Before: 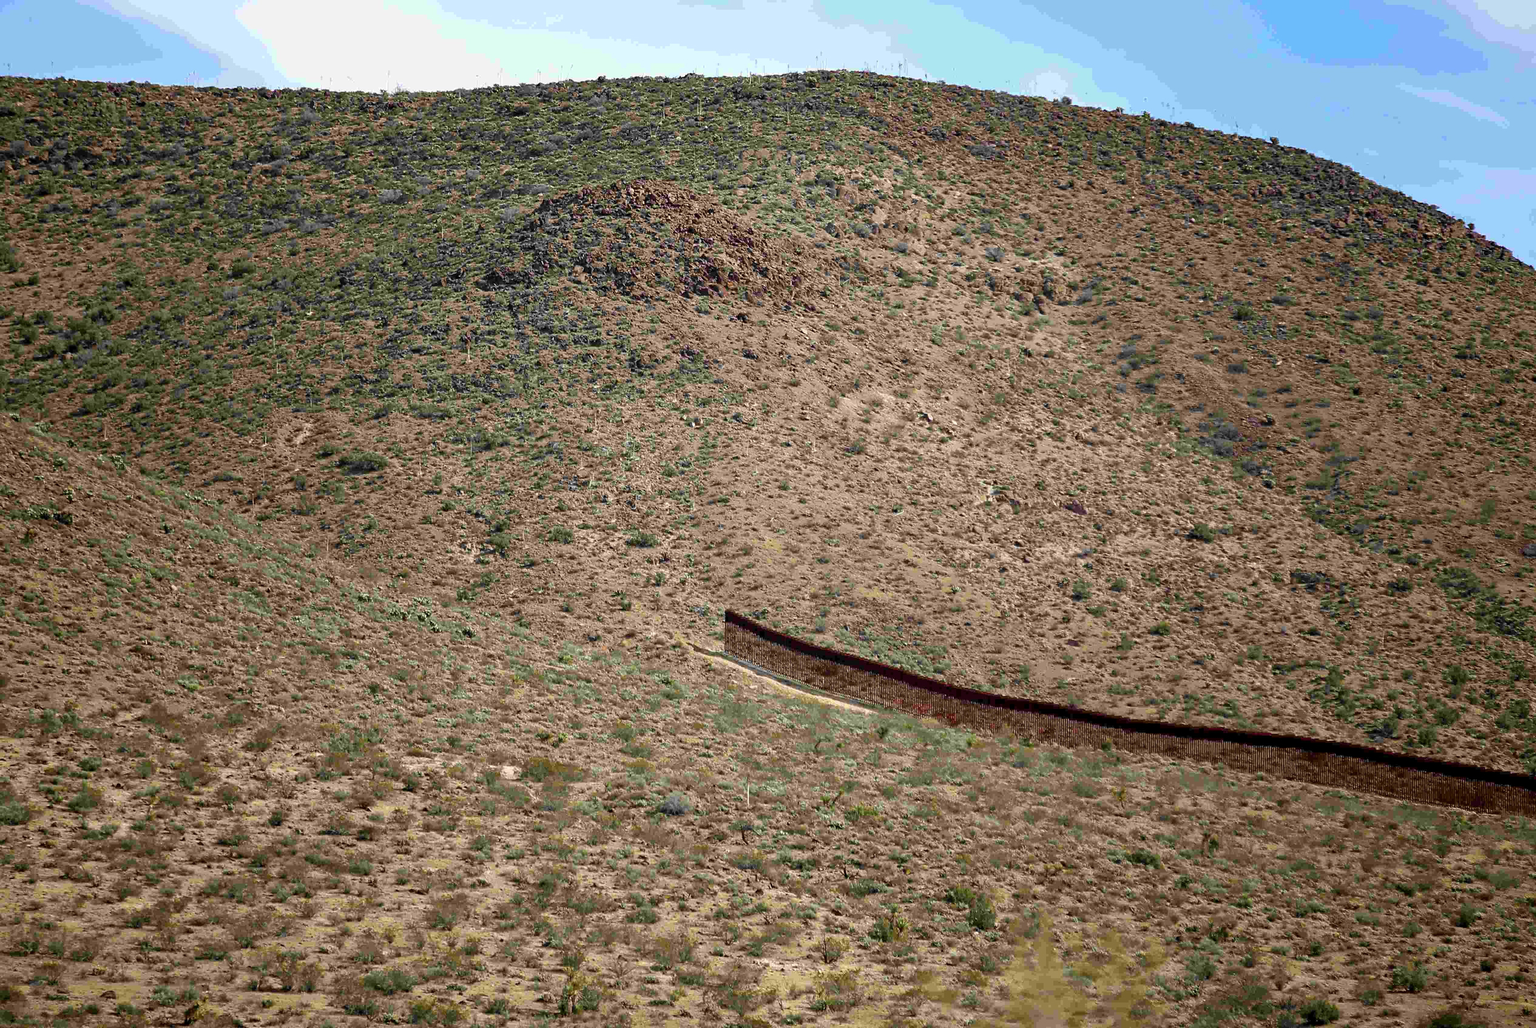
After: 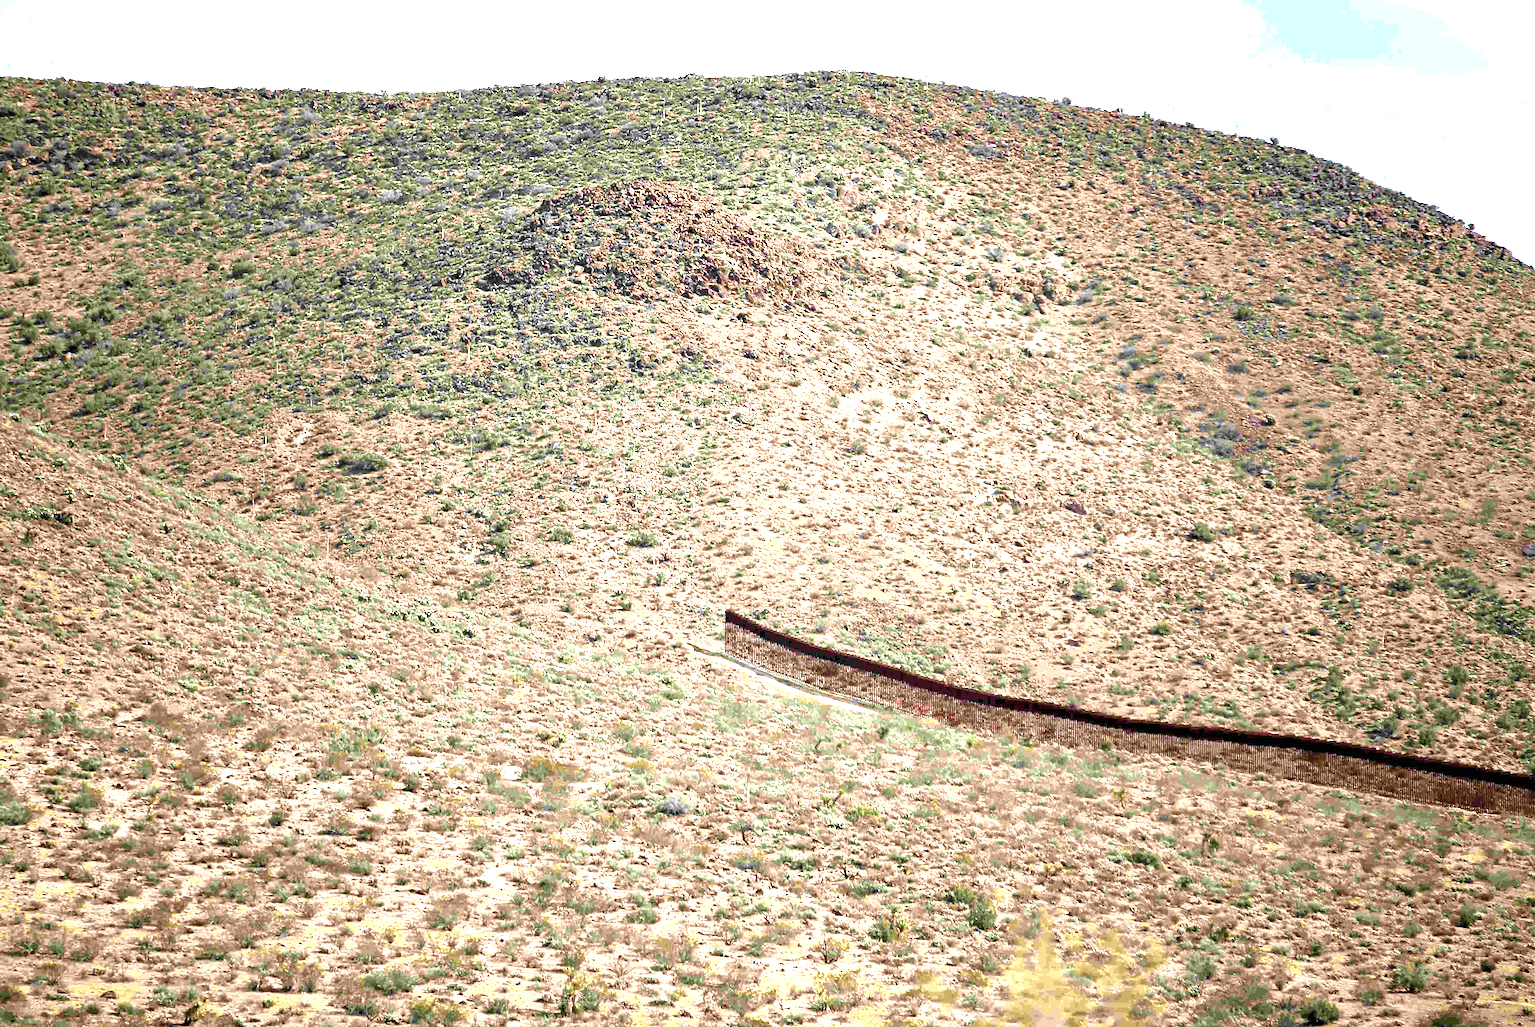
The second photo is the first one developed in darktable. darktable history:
exposure: black level correction 0, exposure 1.75 EV, compensate exposure bias true, compensate highlight preservation false
contrast brightness saturation: saturation -0.17
